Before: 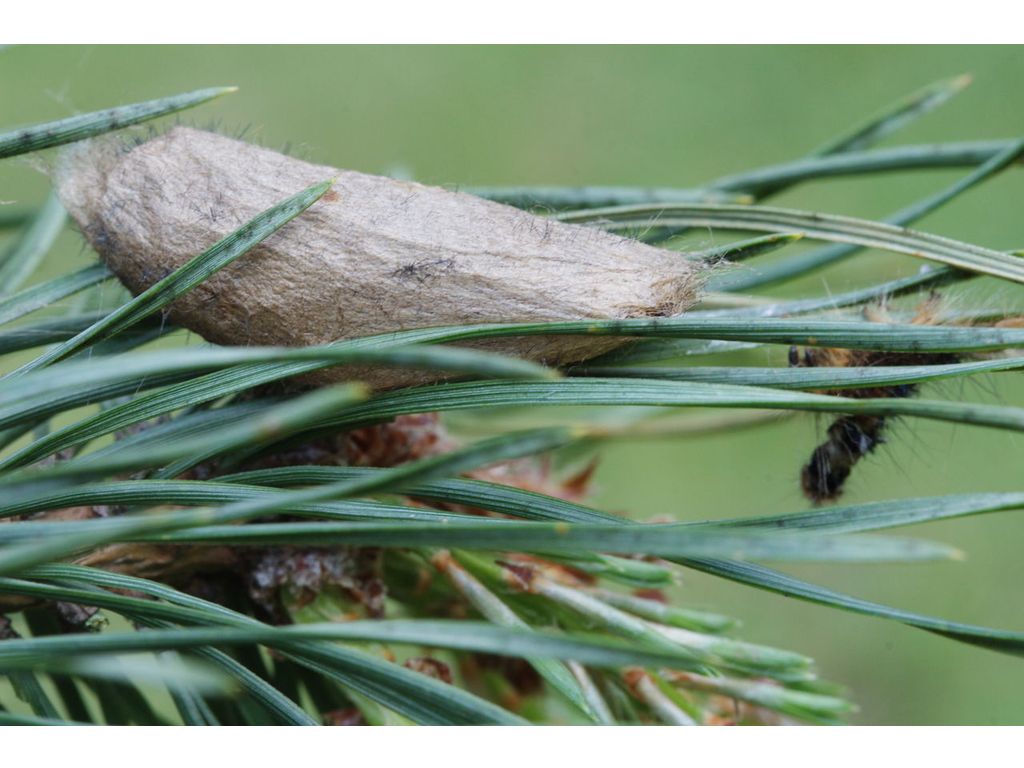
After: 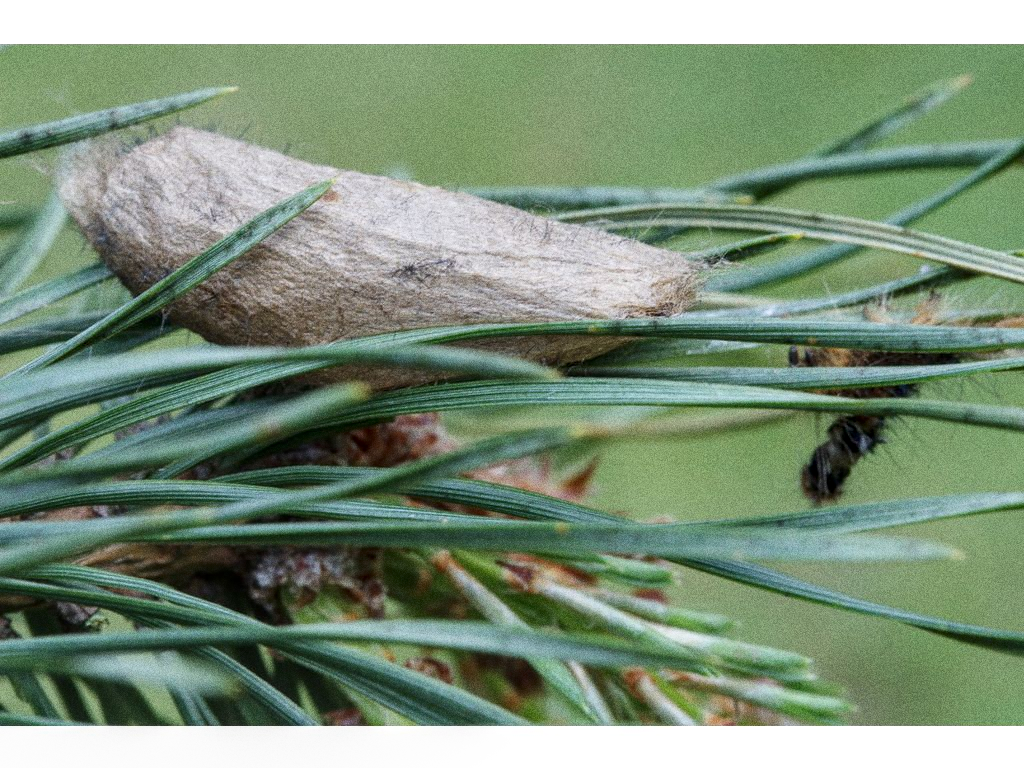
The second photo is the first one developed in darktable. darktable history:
local contrast: on, module defaults
grain: coarseness 0.09 ISO, strength 40%
